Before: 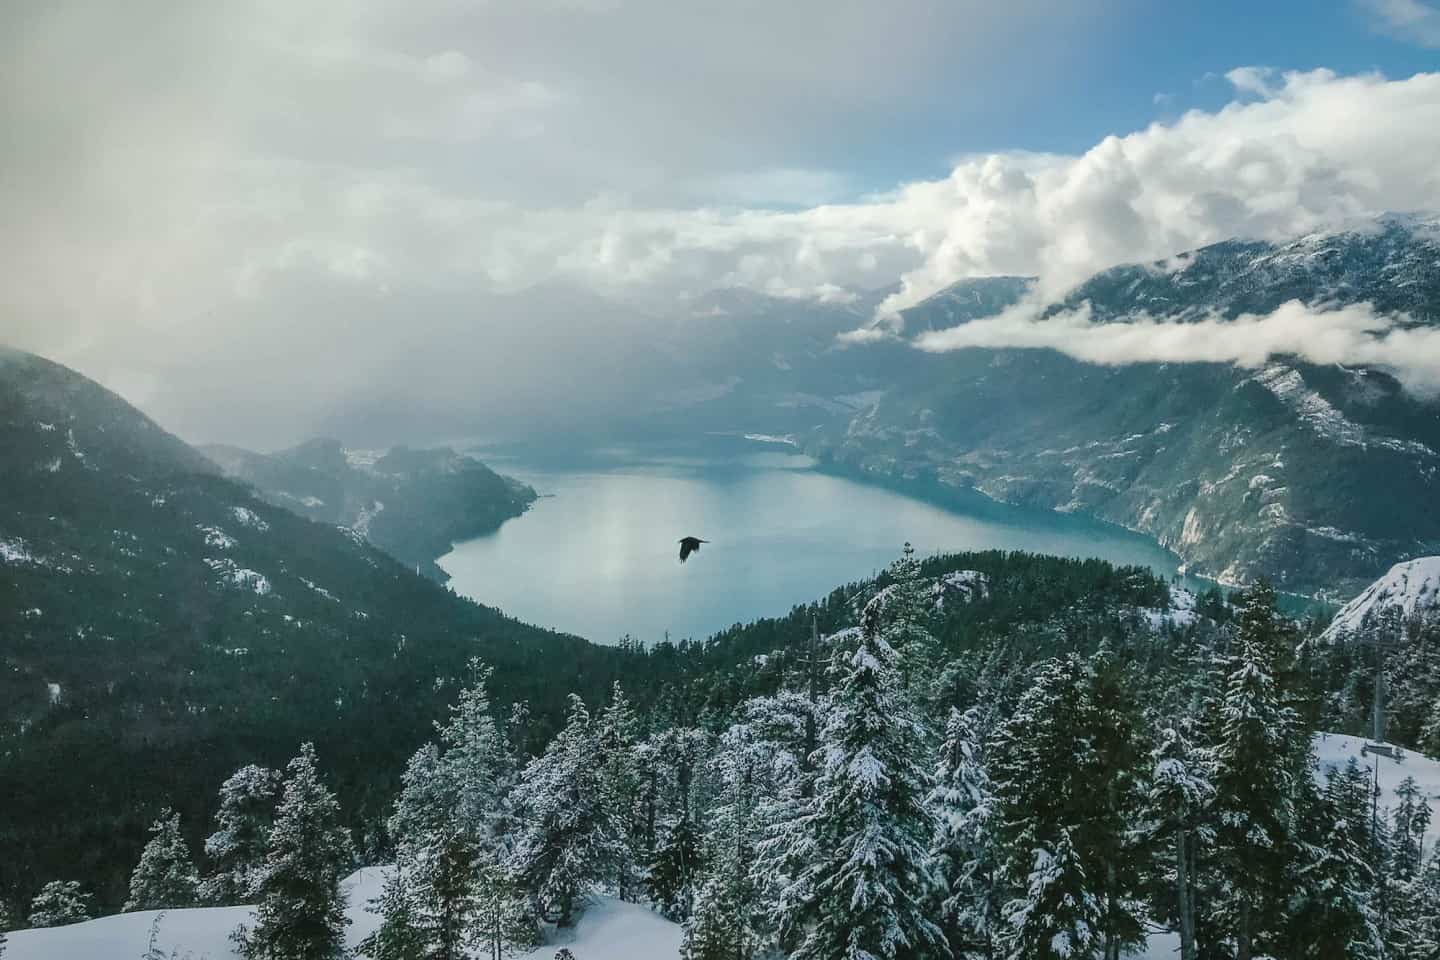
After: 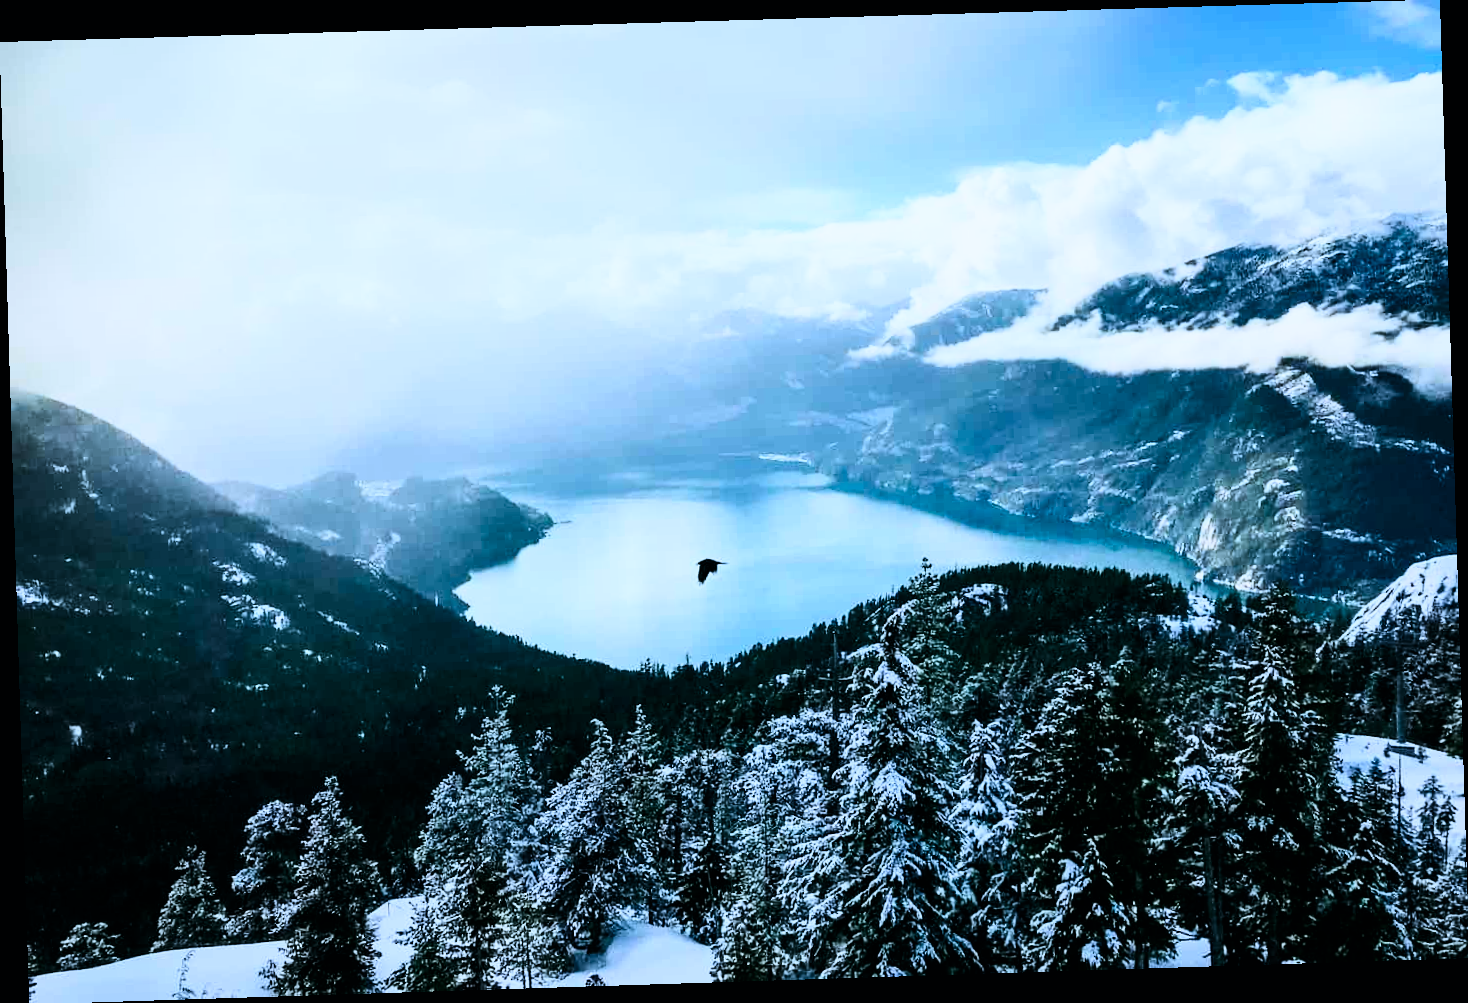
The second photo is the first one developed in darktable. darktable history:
tone curve: curves: ch0 [(0, 0) (0.187, 0.12) (0.384, 0.363) (0.577, 0.681) (0.735, 0.881) (0.864, 0.959) (1, 0.987)]; ch1 [(0, 0) (0.402, 0.36) (0.476, 0.466) (0.501, 0.501) (0.518, 0.514) (0.564, 0.614) (0.614, 0.664) (0.741, 0.829) (1, 1)]; ch2 [(0, 0) (0.429, 0.387) (0.483, 0.481) (0.503, 0.501) (0.522, 0.531) (0.564, 0.605) (0.615, 0.697) (0.702, 0.774) (1, 0.895)], color space Lab, independent channels
filmic rgb: black relative exposure -5 EV, white relative exposure 3.5 EV, hardness 3.19, contrast 1.4, highlights saturation mix -50%
rotate and perspective: rotation -1.77°, lens shift (horizontal) 0.004, automatic cropping off
white balance: red 0.926, green 1.003, blue 1.133
